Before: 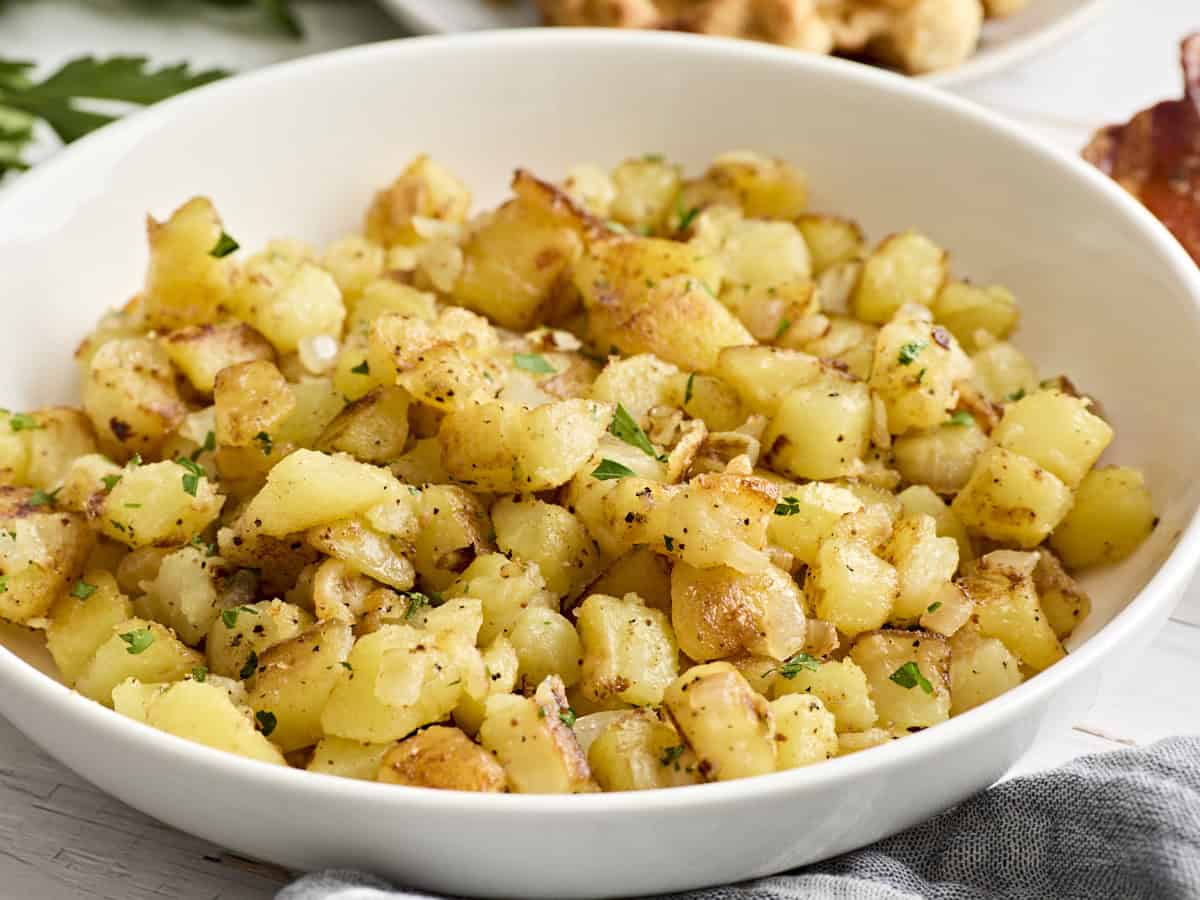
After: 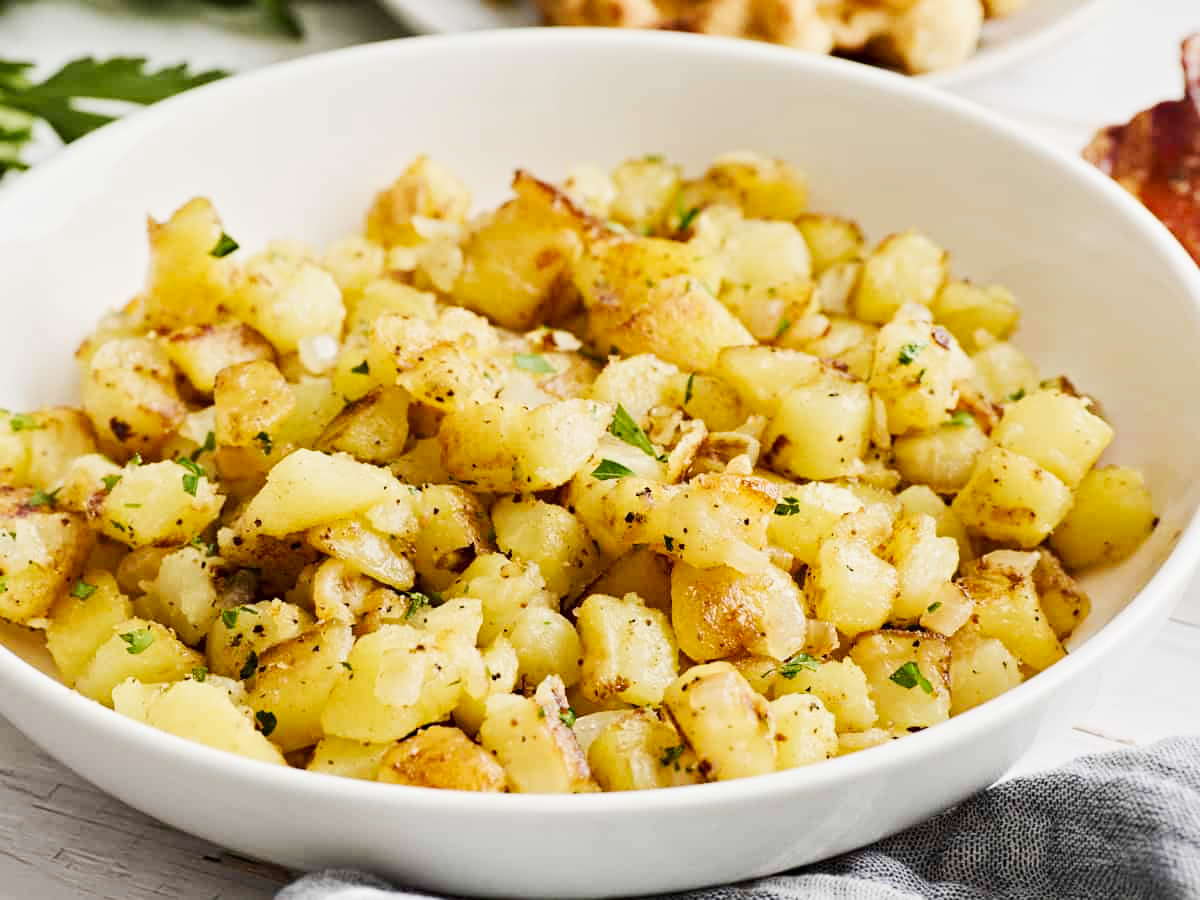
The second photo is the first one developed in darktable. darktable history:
tone curve: curves: ch0 [(0, 0) (0.078, 0.052) (0.236, 0.22) (0.427, 0.472) (0.508, 0.586) (0.654, 0.742) (0.793, 0.851) (0.994, 0.974)]; ch1 [(0, 0) (0.161, 0.092) (0.35, 0.33) (0.392, 0.392) (0.456, 0.456) (0.505, 0.502) (0.537, 0.518) (0.553, 0.534) (0.602, 0.579) (0.718, 0.718) (1, 1)]; ch2 [(0, 0) (0.346, 0.362) (0.411, 0.412) (0.502, 0.502) (0.531, 0.521) (0.586, 0.59) (0.621, 0.604) (1, 1)], preserve colors none
